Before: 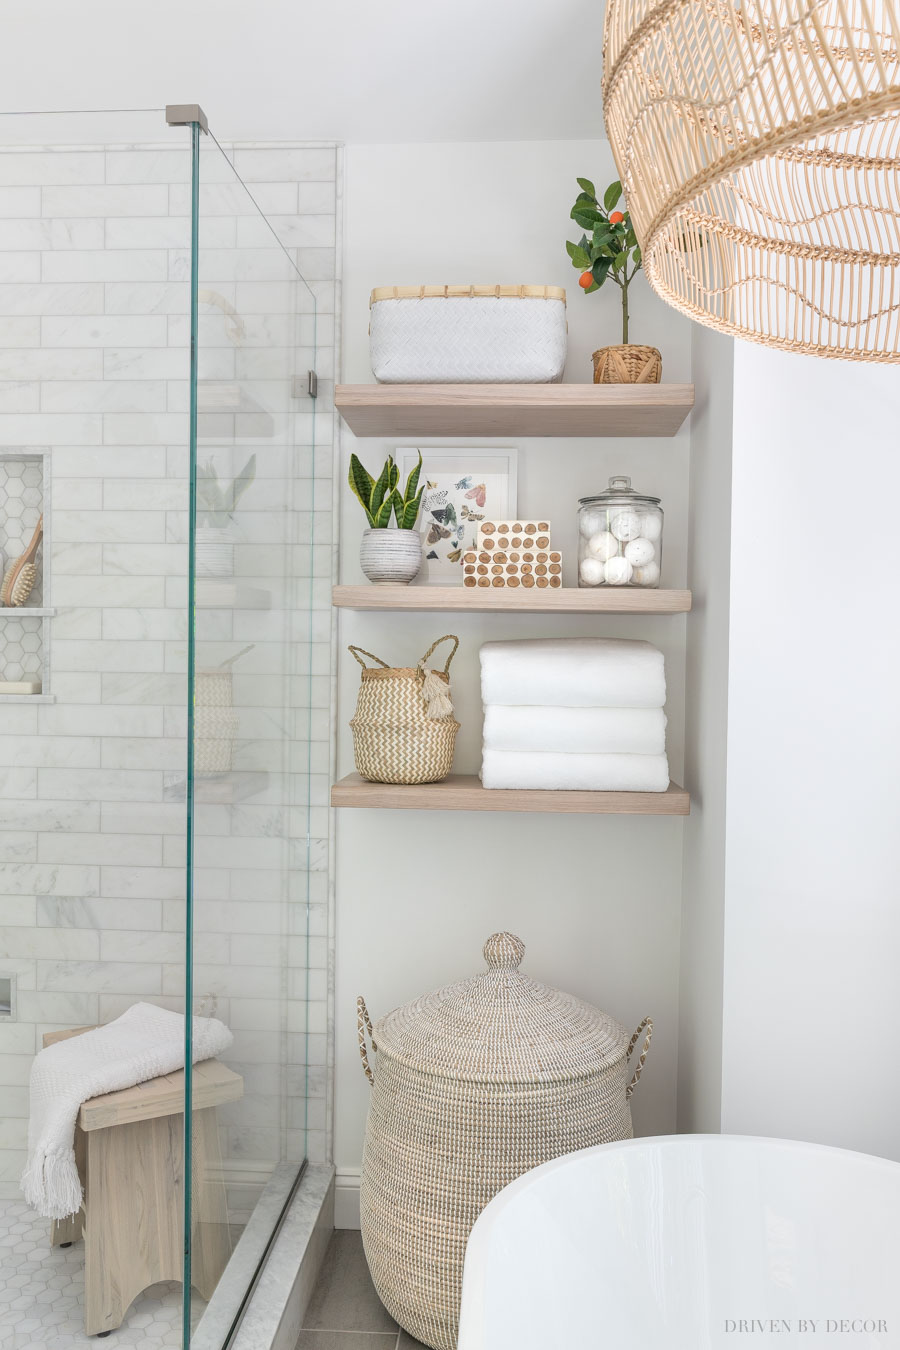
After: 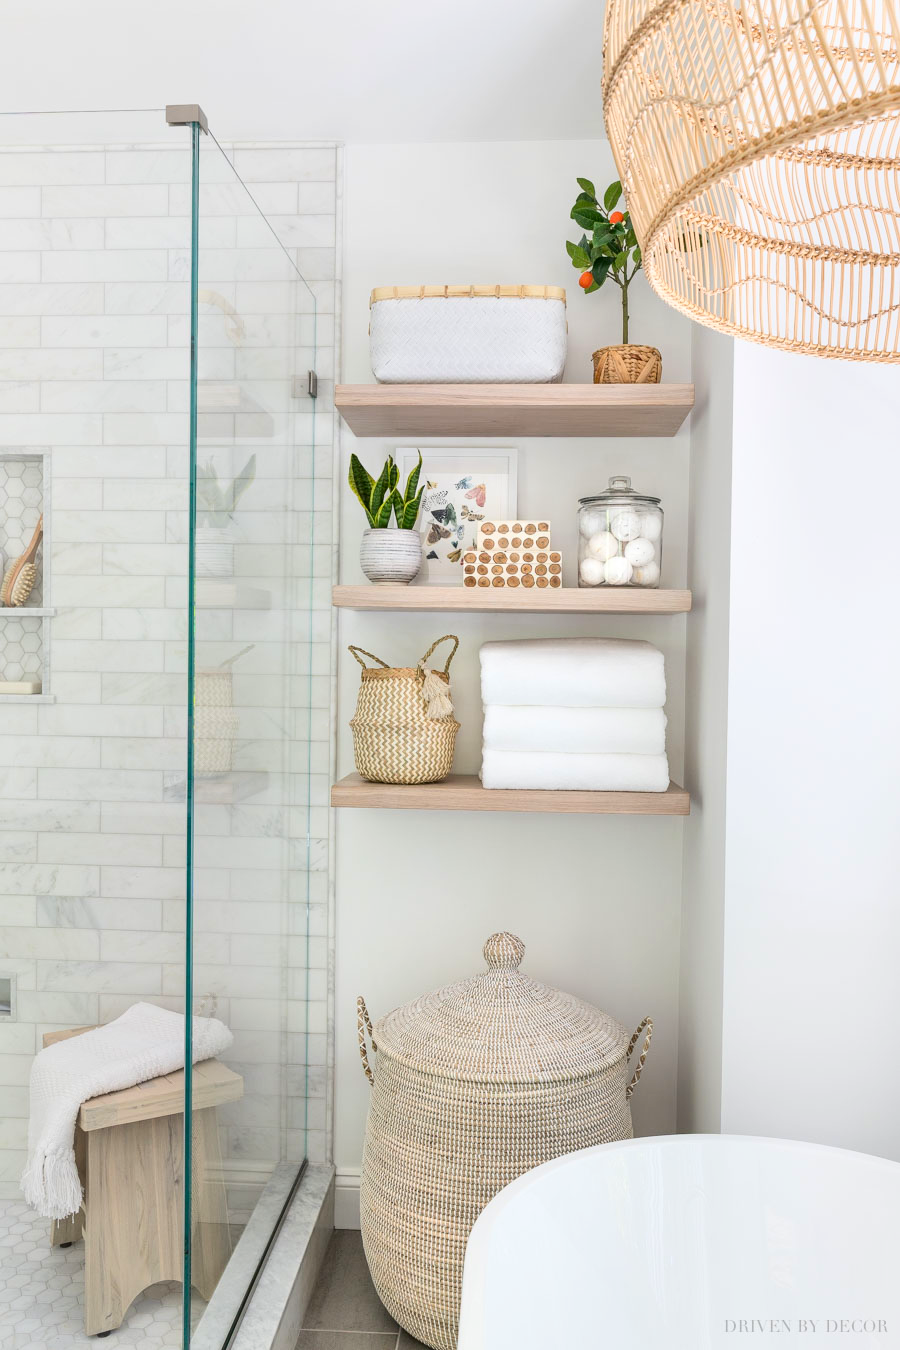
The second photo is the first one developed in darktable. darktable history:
contrast brightness saturation: contrast 0.176, saturation 0.296
